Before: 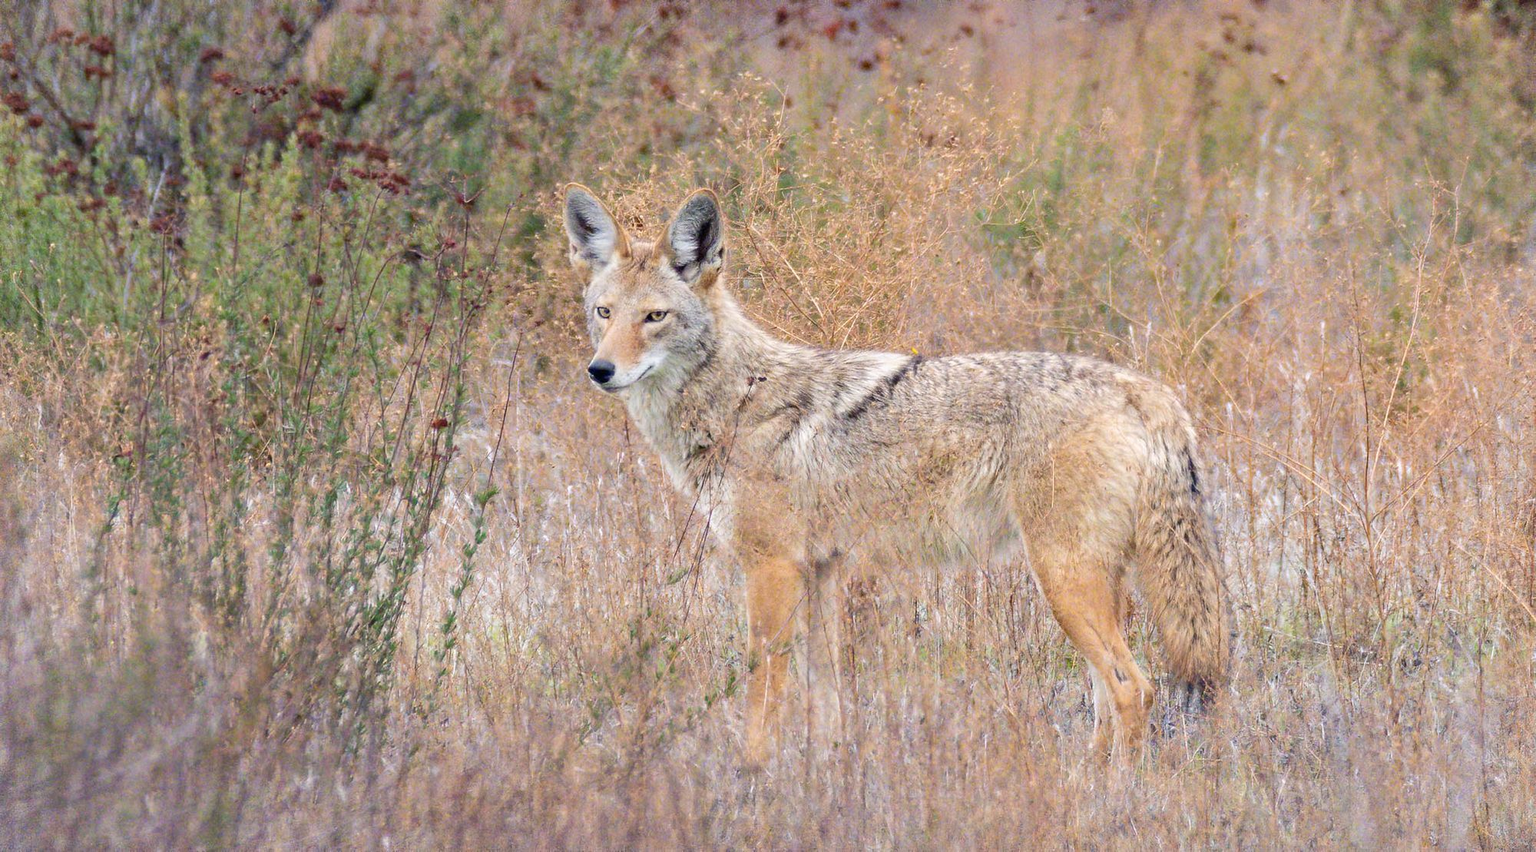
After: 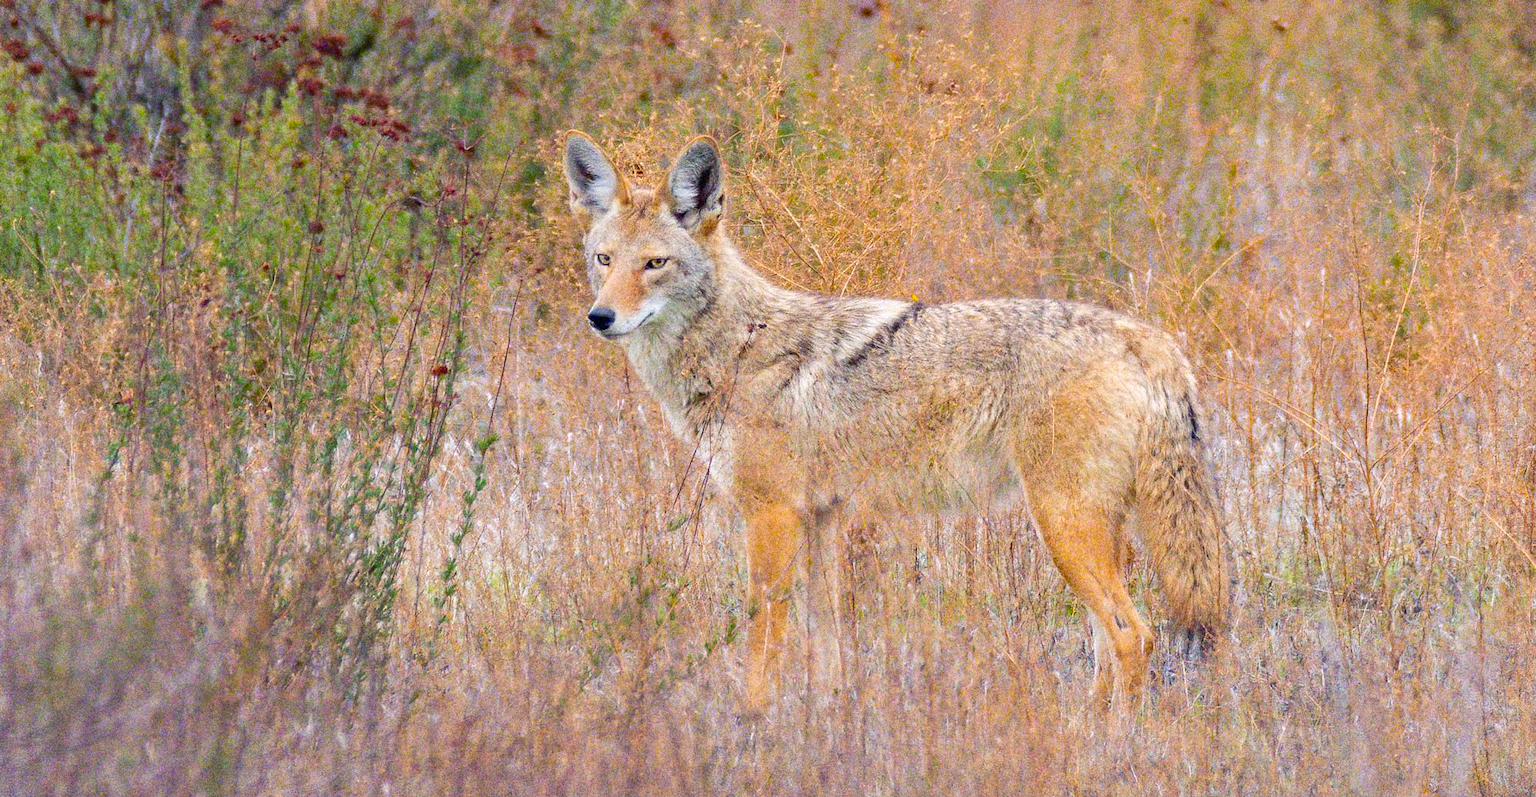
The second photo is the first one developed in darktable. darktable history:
crop and rotate: top 6.25%
color balance rgb: linear chroma grading › global chroma 15%, perceptual saturation grading › global saturation 30%
grain: coarseness 14.49 ISO, strength 48.04%, mid-tones bias 35%
